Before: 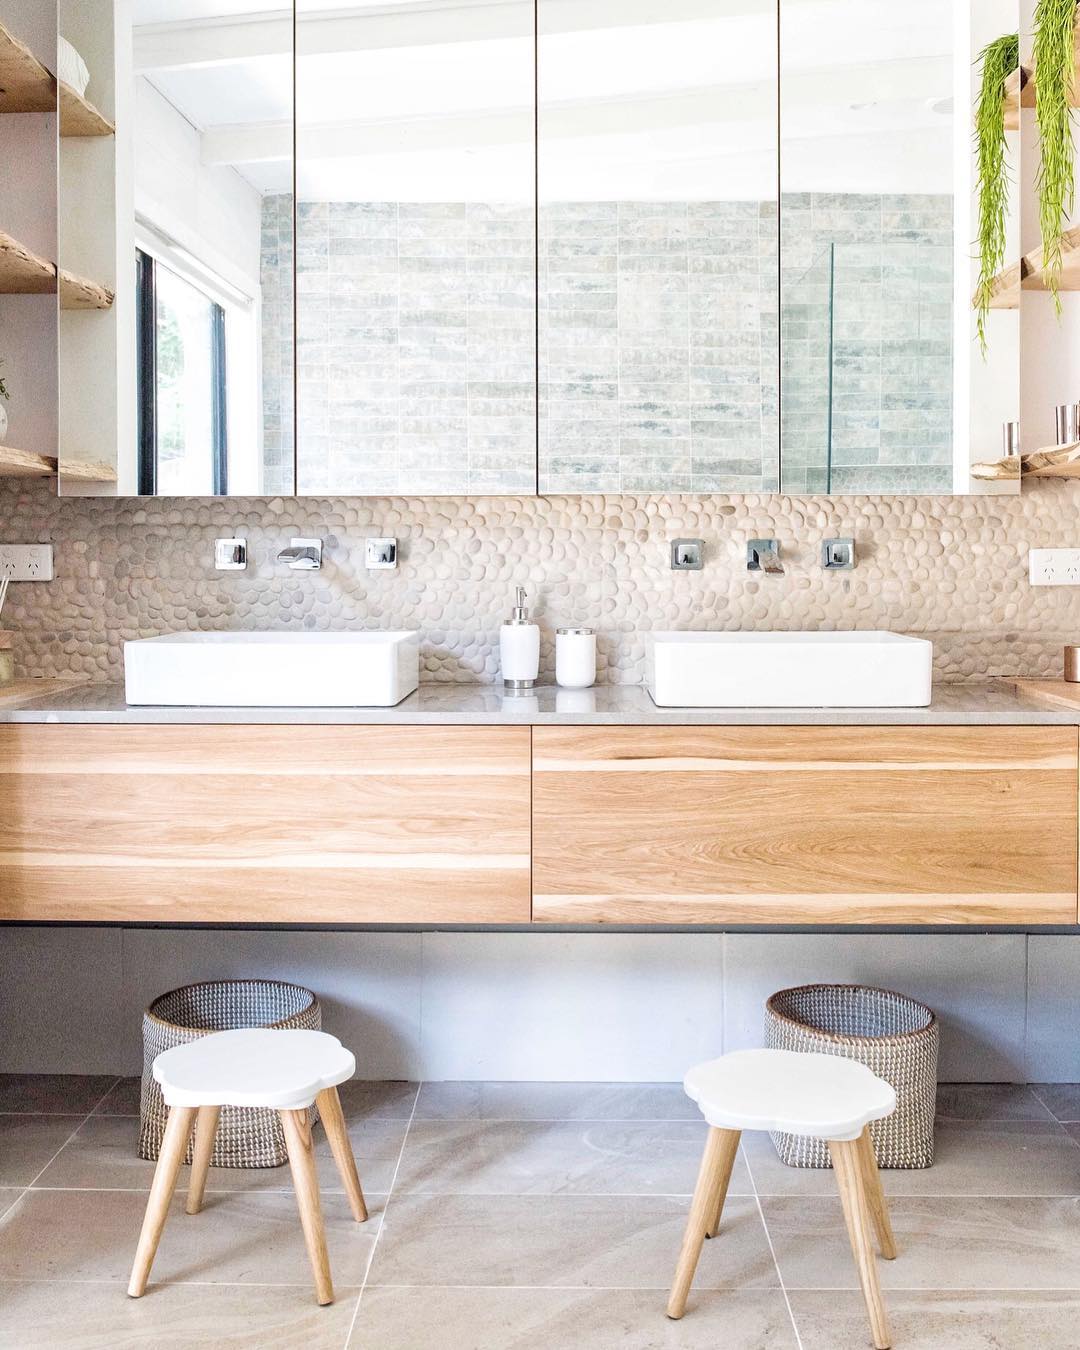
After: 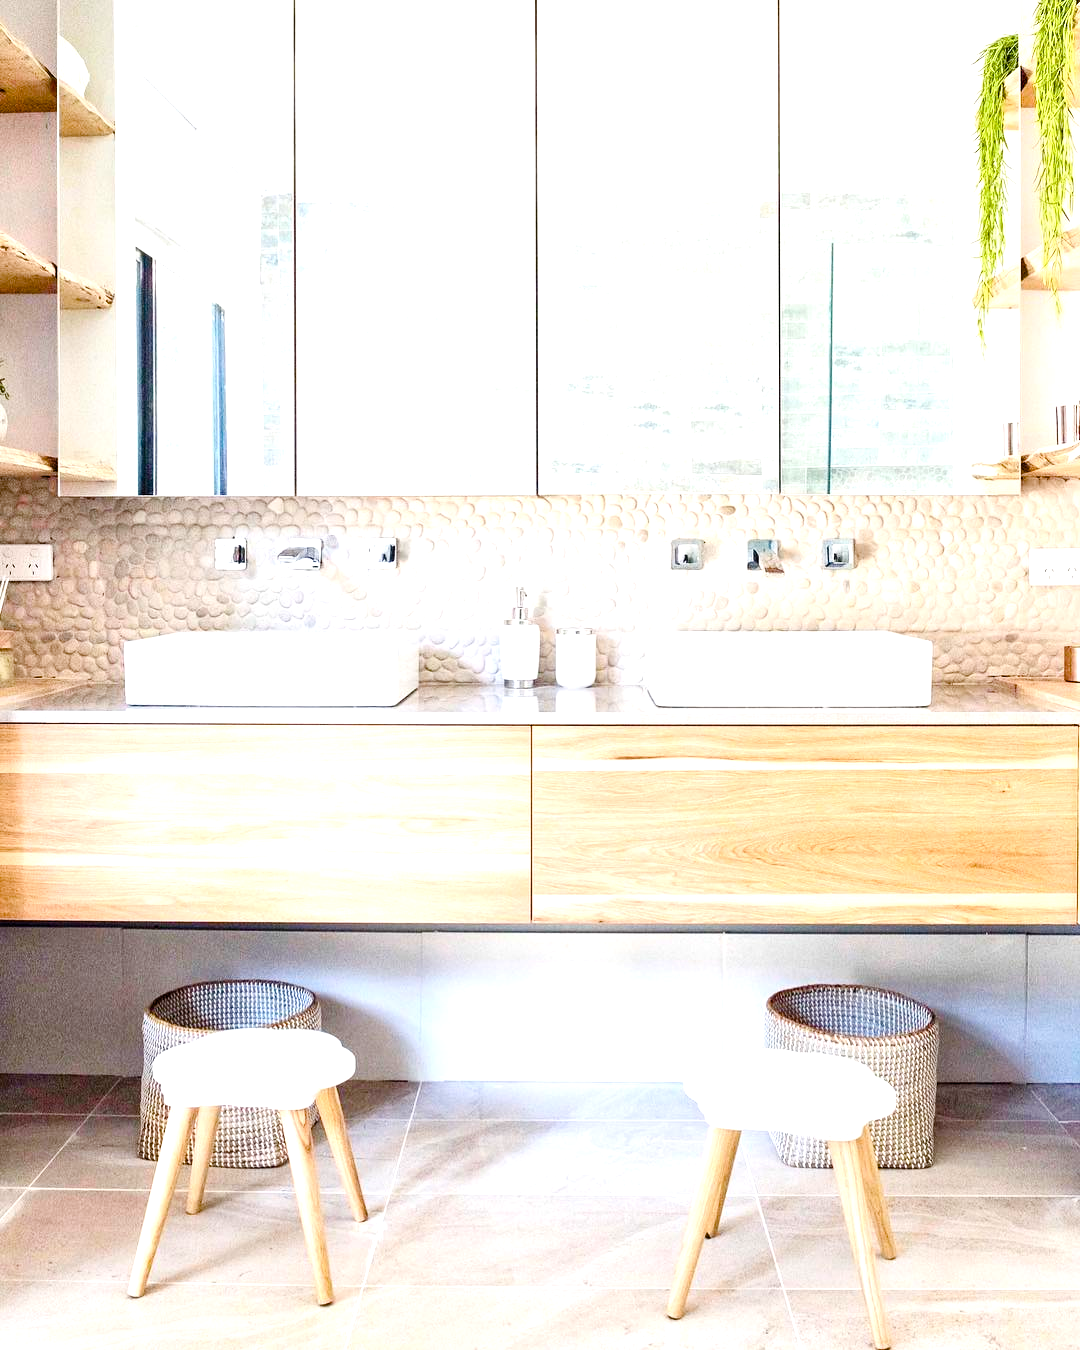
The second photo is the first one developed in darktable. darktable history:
contrast brightness saturation: contrast 0.149, brightness 0.053
exposure: black level correction 0.001, exposure 0.499 EV, compensate exposure bias true, compensate highlight preservation false
color balance rgb: power › hue 73.75°, linear chroma grading › shadows 31.401%, linear chroma grading › global chroma -2.015%, linear chroma grading › mid-tones 3.699%, perceptual saturation grading › global saturation 39.613%, perceptual saturation grading › highlights -50.427%, perceptual saturation grading › shadows 30.915%, global vibrance 24.985%, contrast 9.989%
